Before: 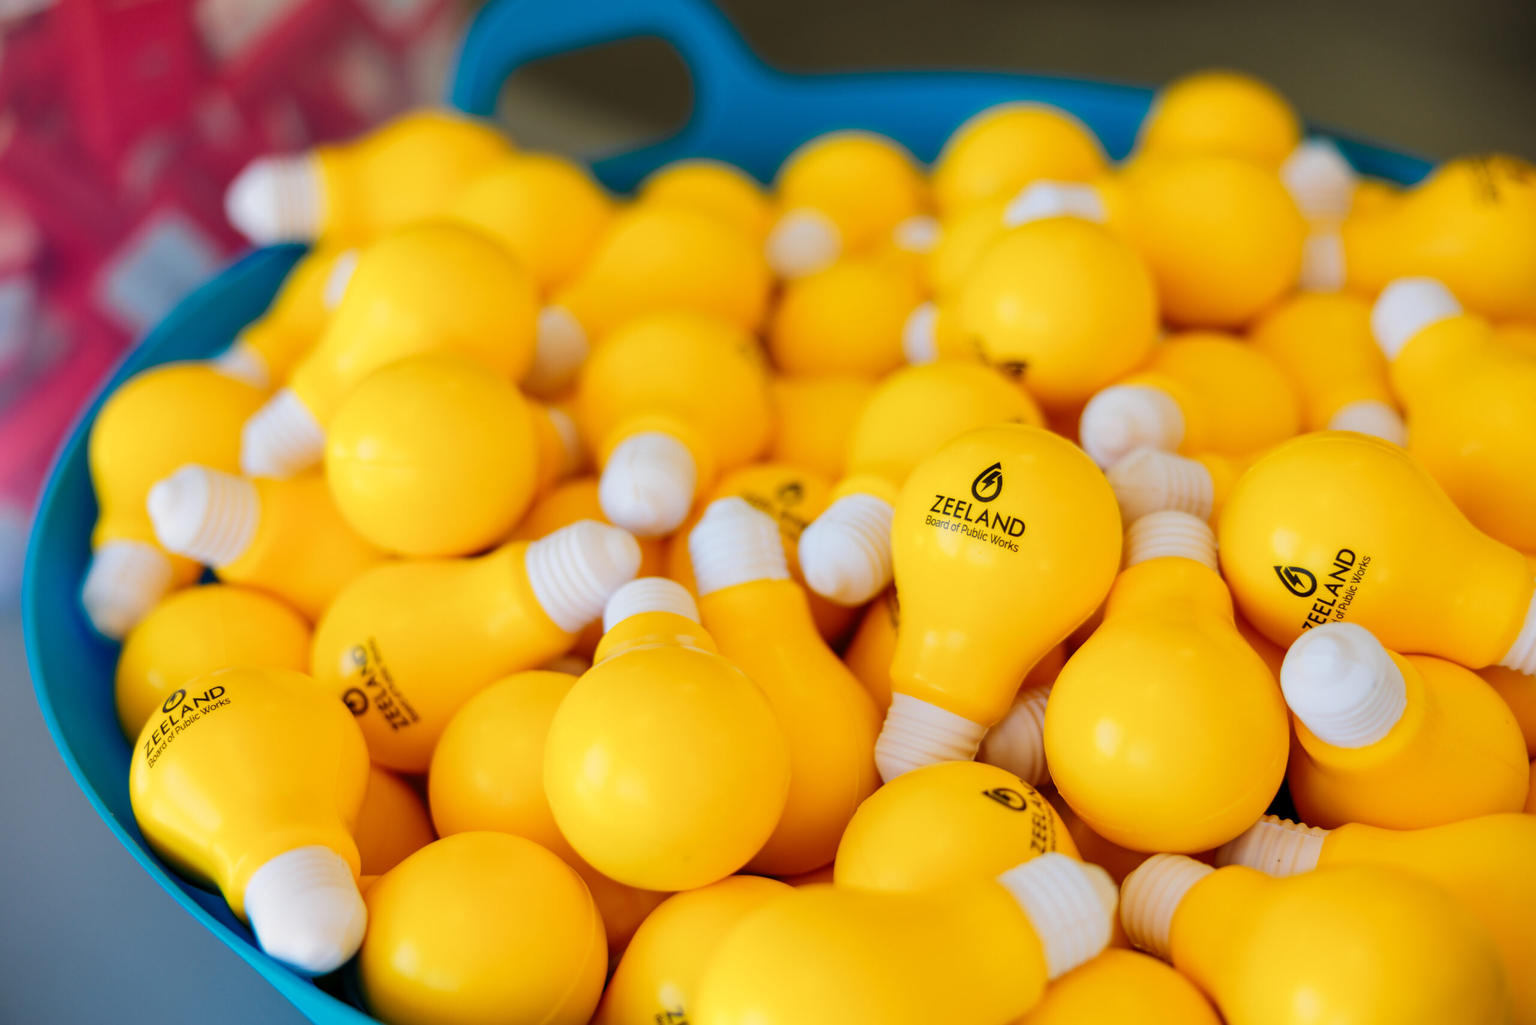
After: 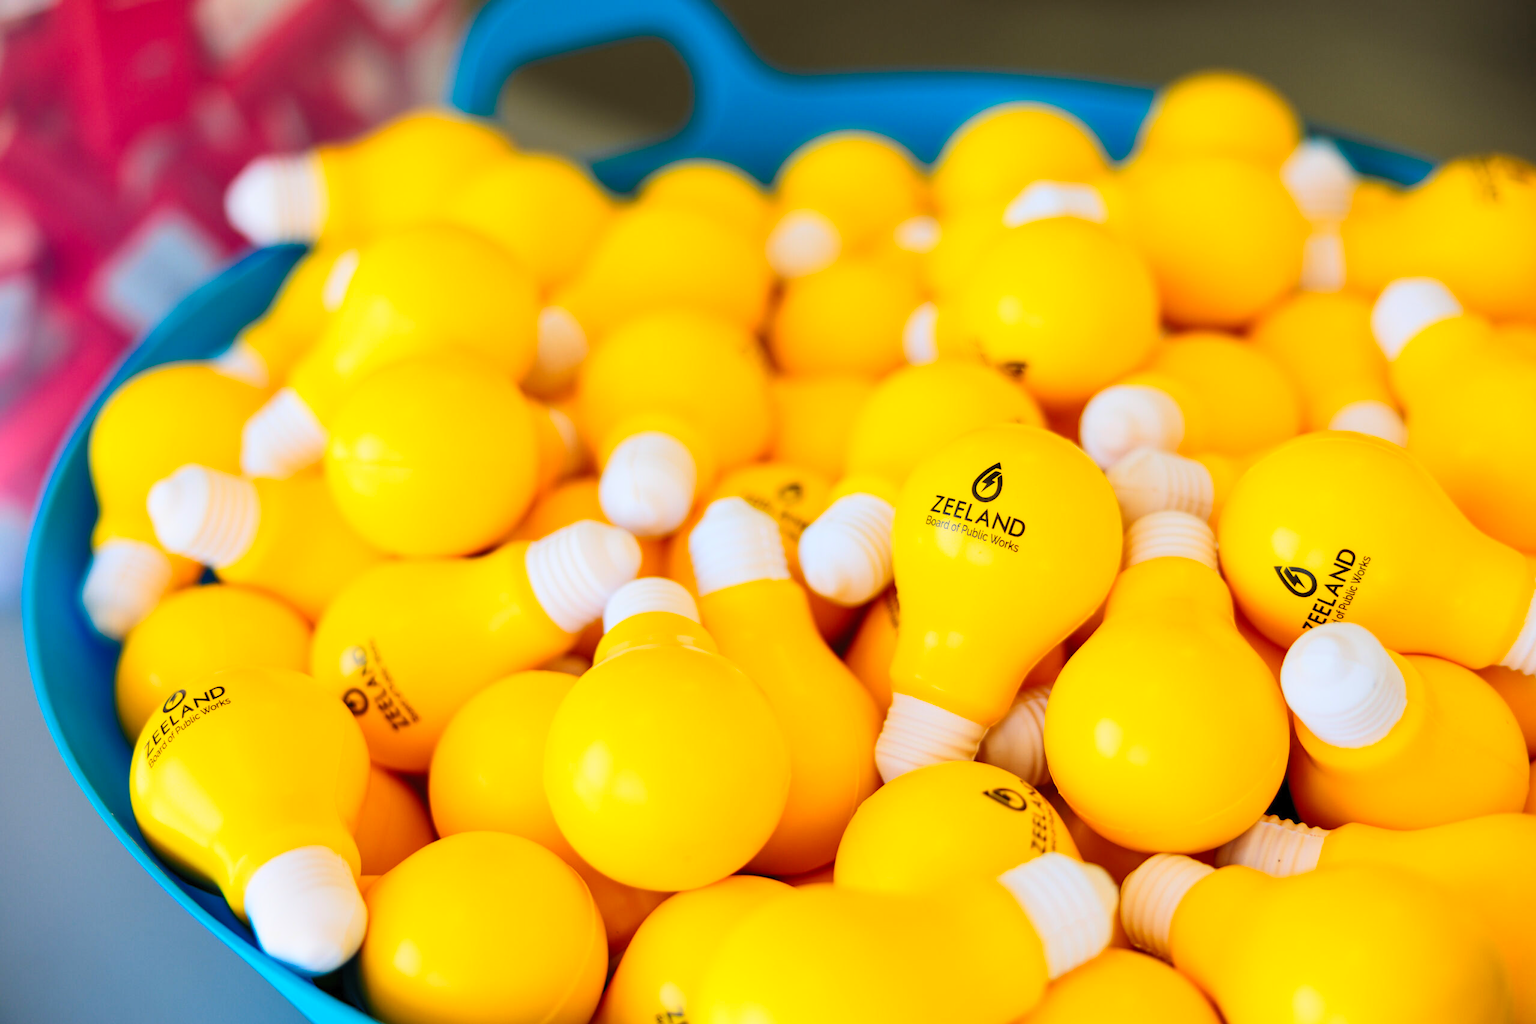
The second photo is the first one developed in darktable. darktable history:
contrast brightness saturation: contrast 0.201, brightness 0.168, saturation 0.217
